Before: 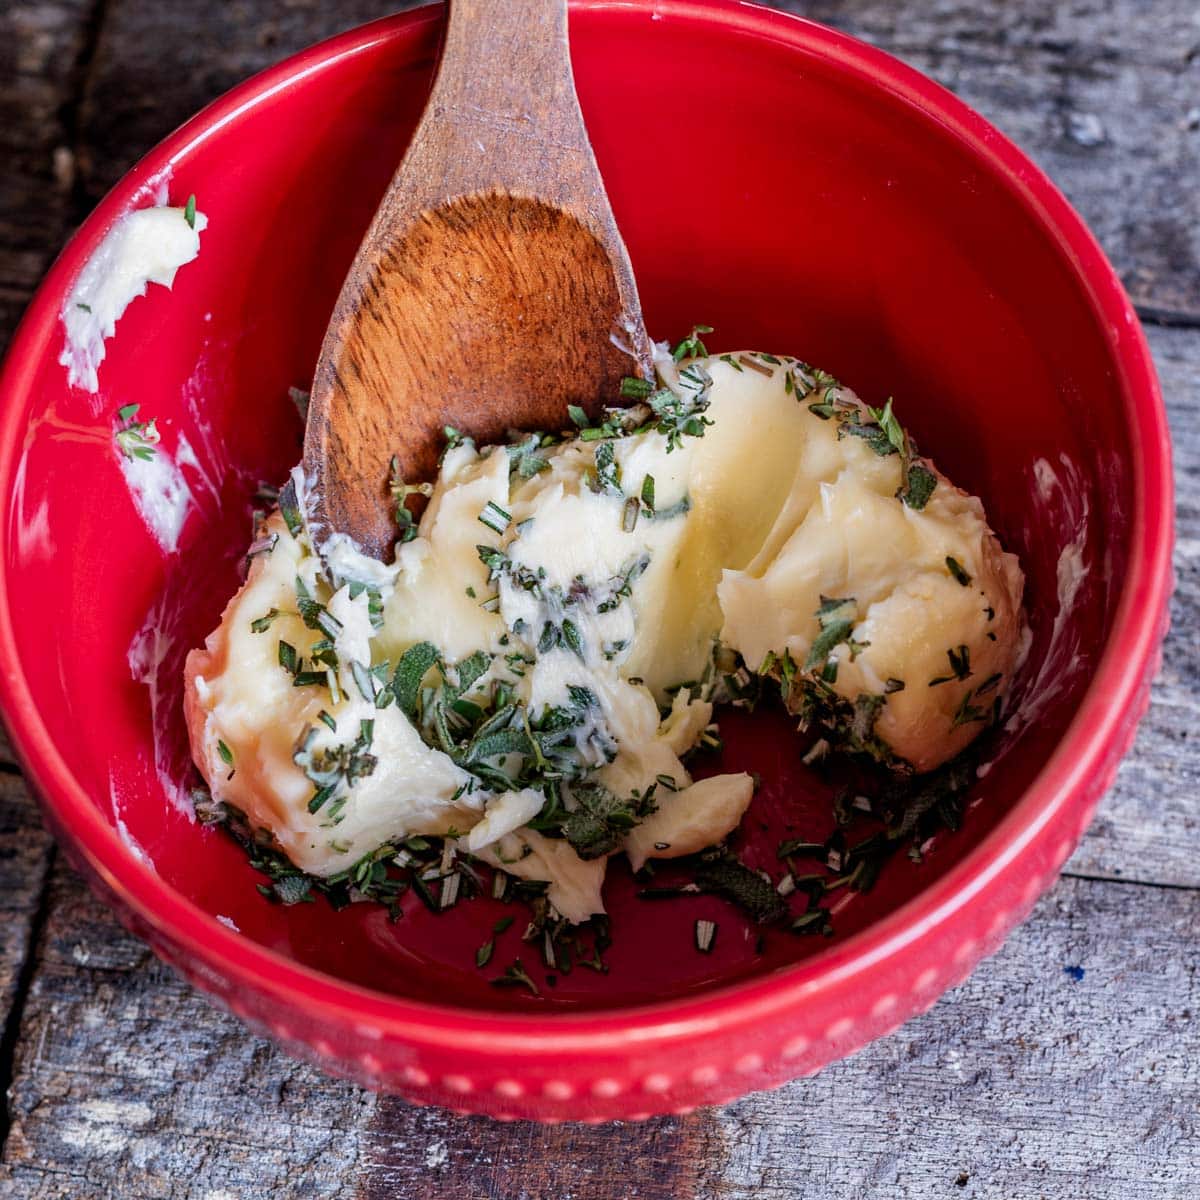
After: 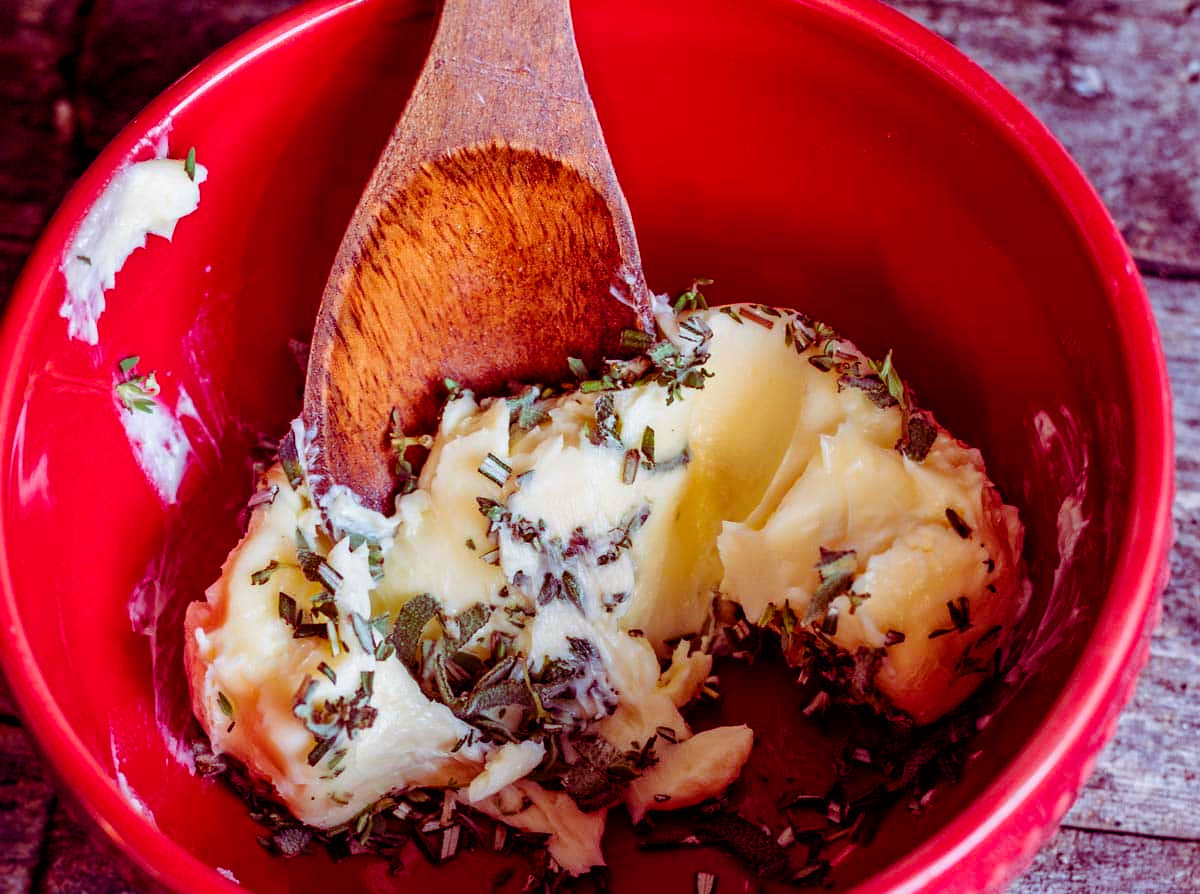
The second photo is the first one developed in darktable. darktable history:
color balance rgb: shadows lift › luminance -18.602%, shadows lift › chroma 35.106%, perceptual saturation grading › global saturation -0.135%, global vibrance 40.227%
crop: top 4.081%, bottom 21.396%
